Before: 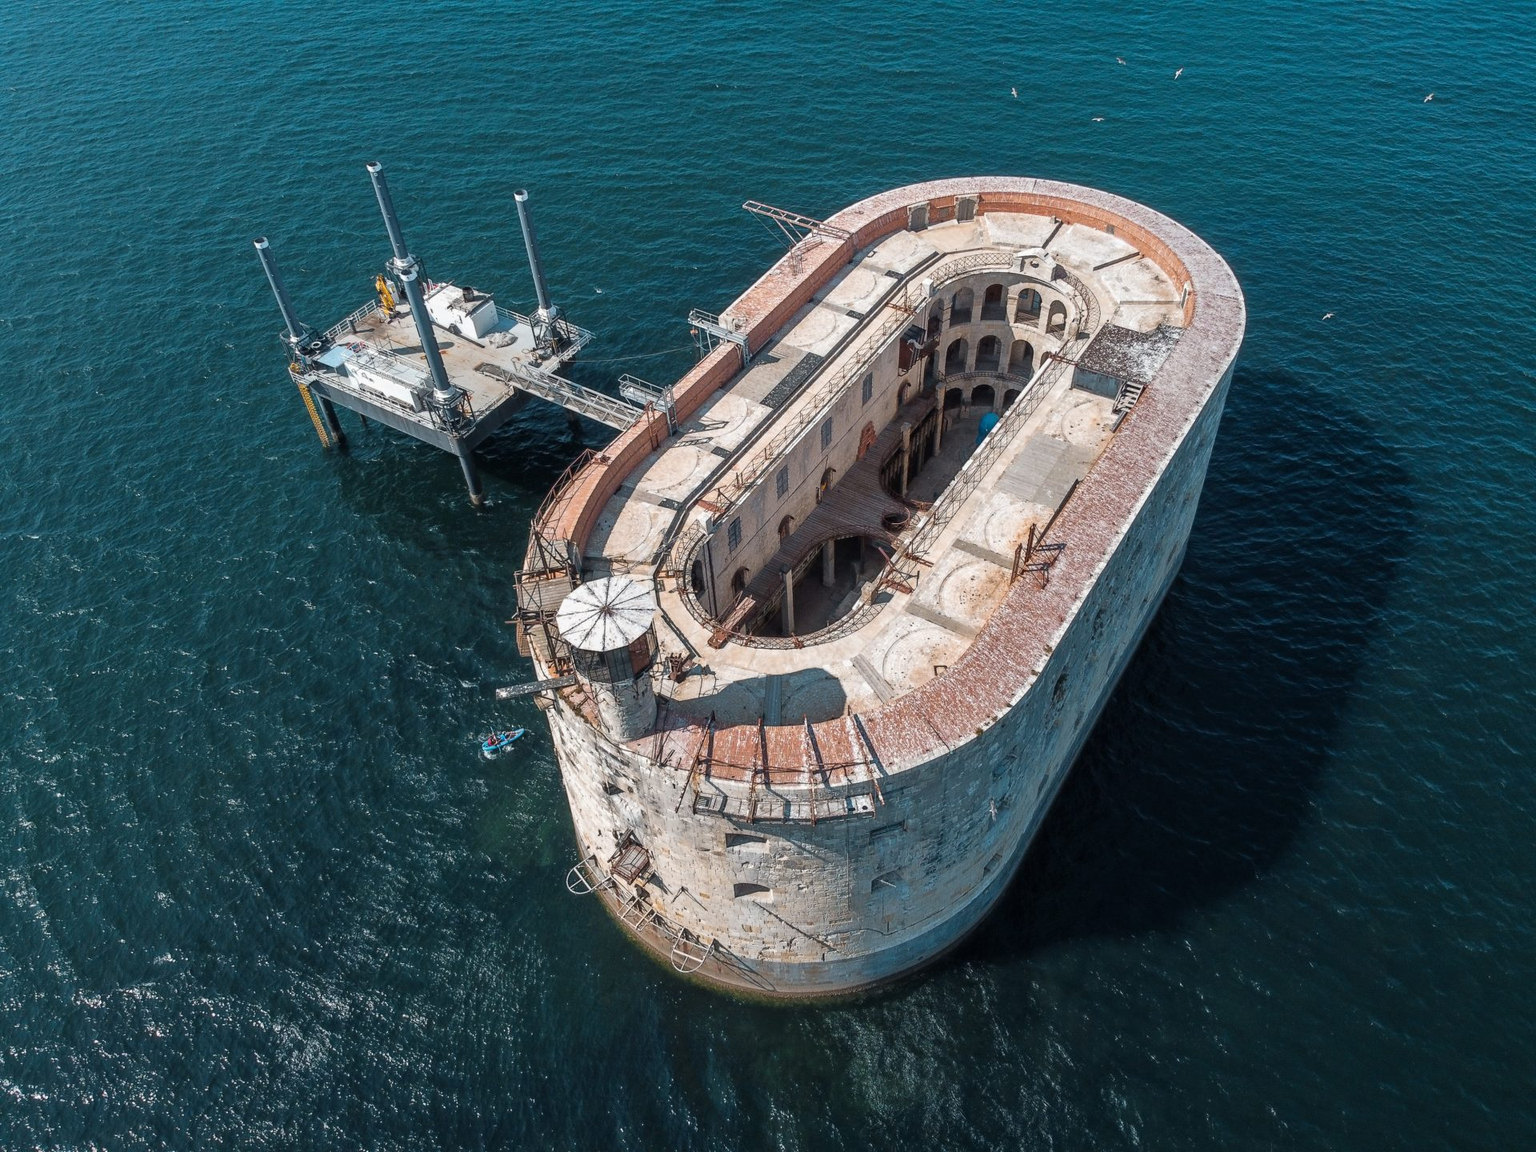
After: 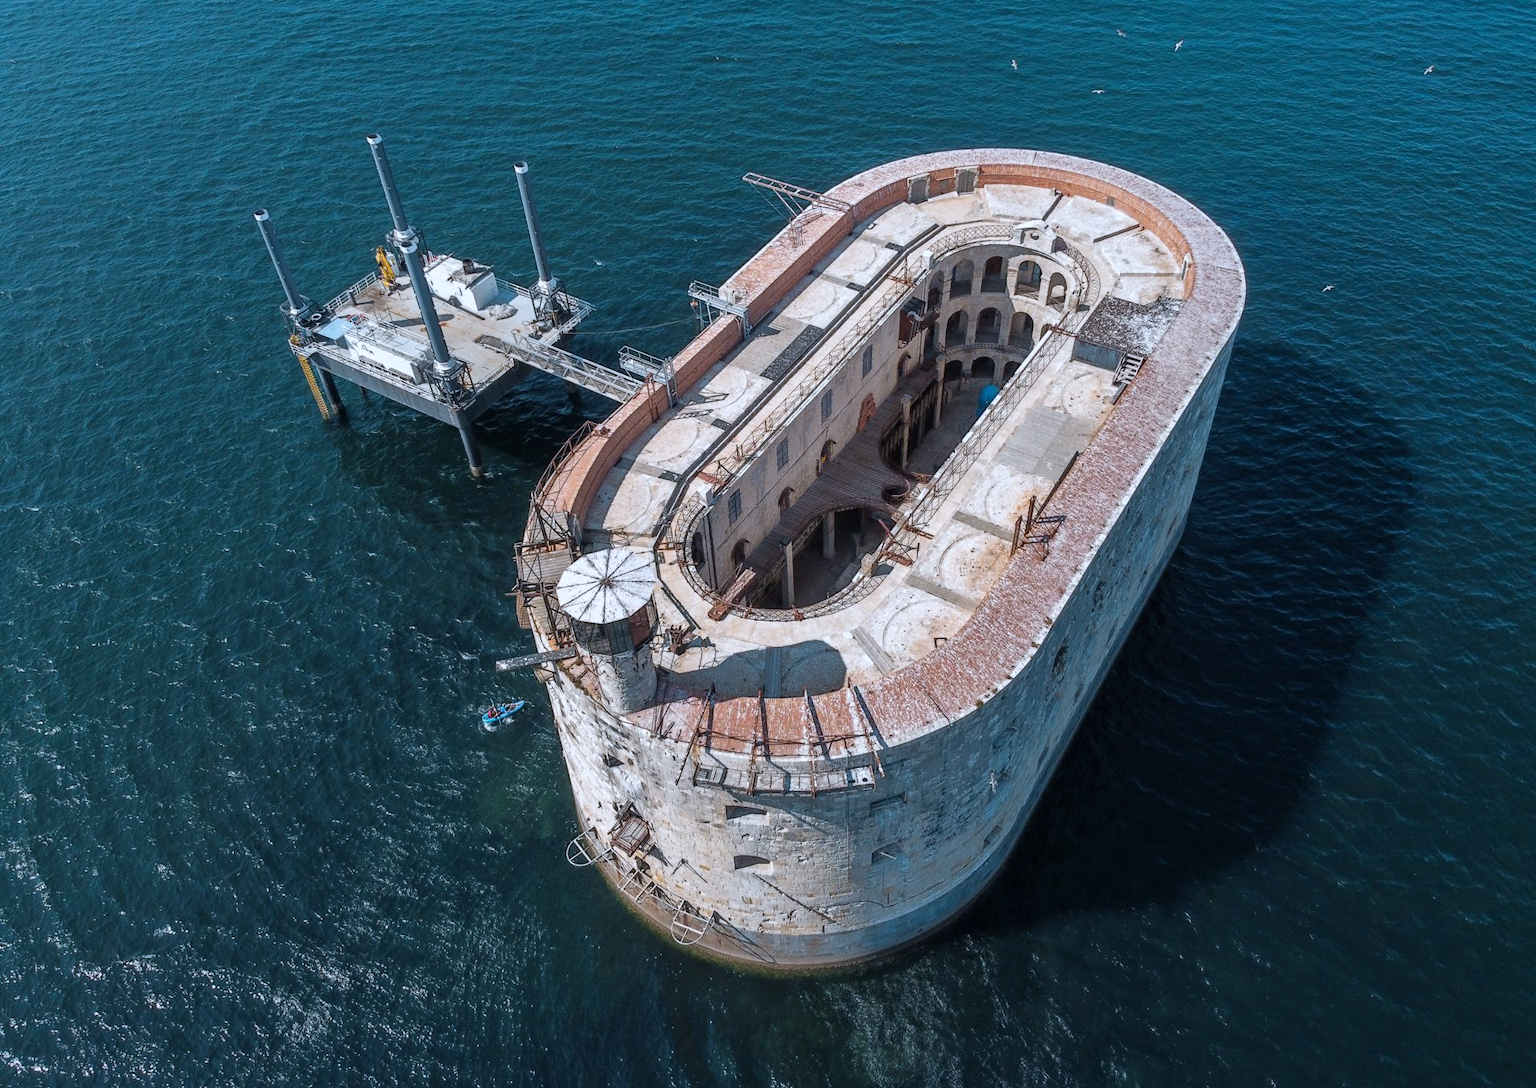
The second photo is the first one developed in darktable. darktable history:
white balance: red 0.954, blue 1.079
crop and rotate: top 2.479%, bottom 3.018%
